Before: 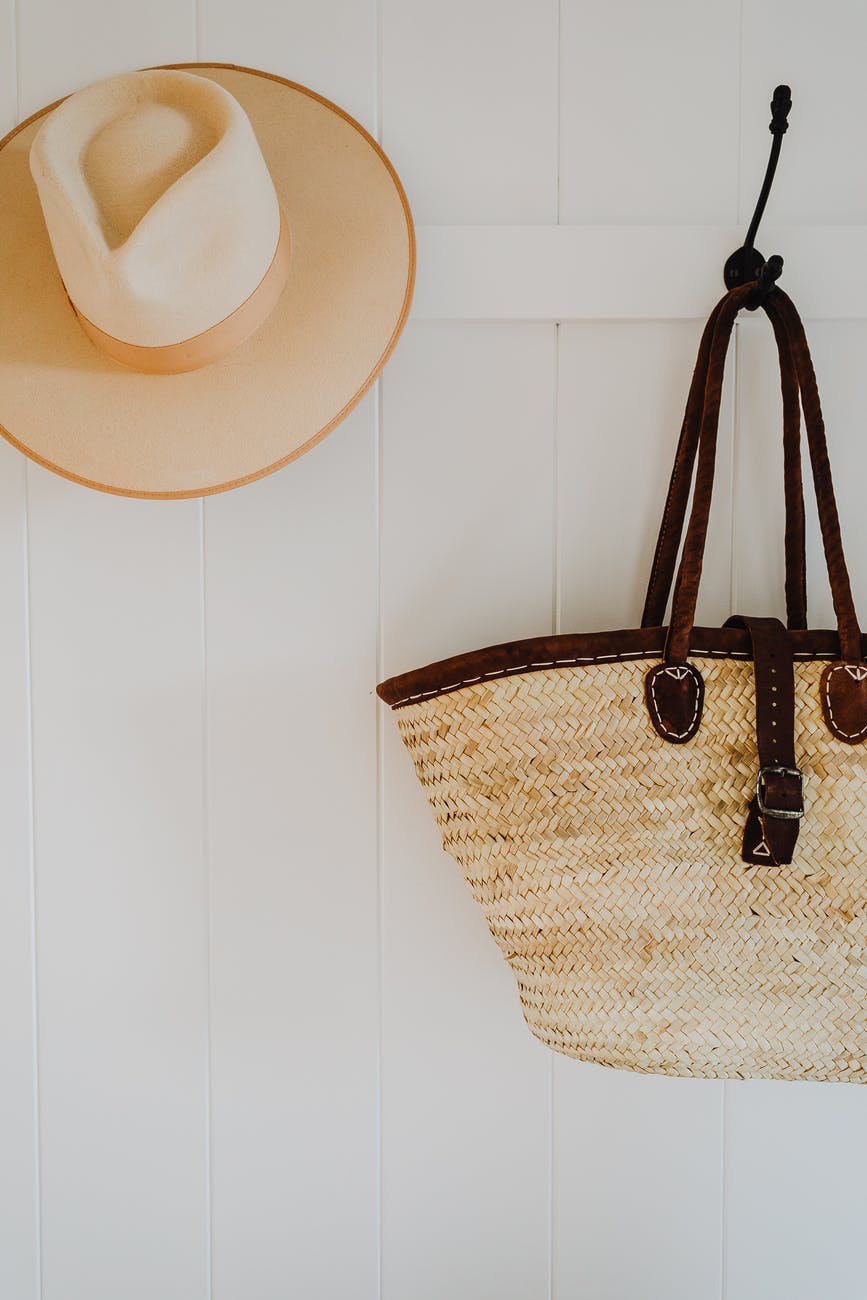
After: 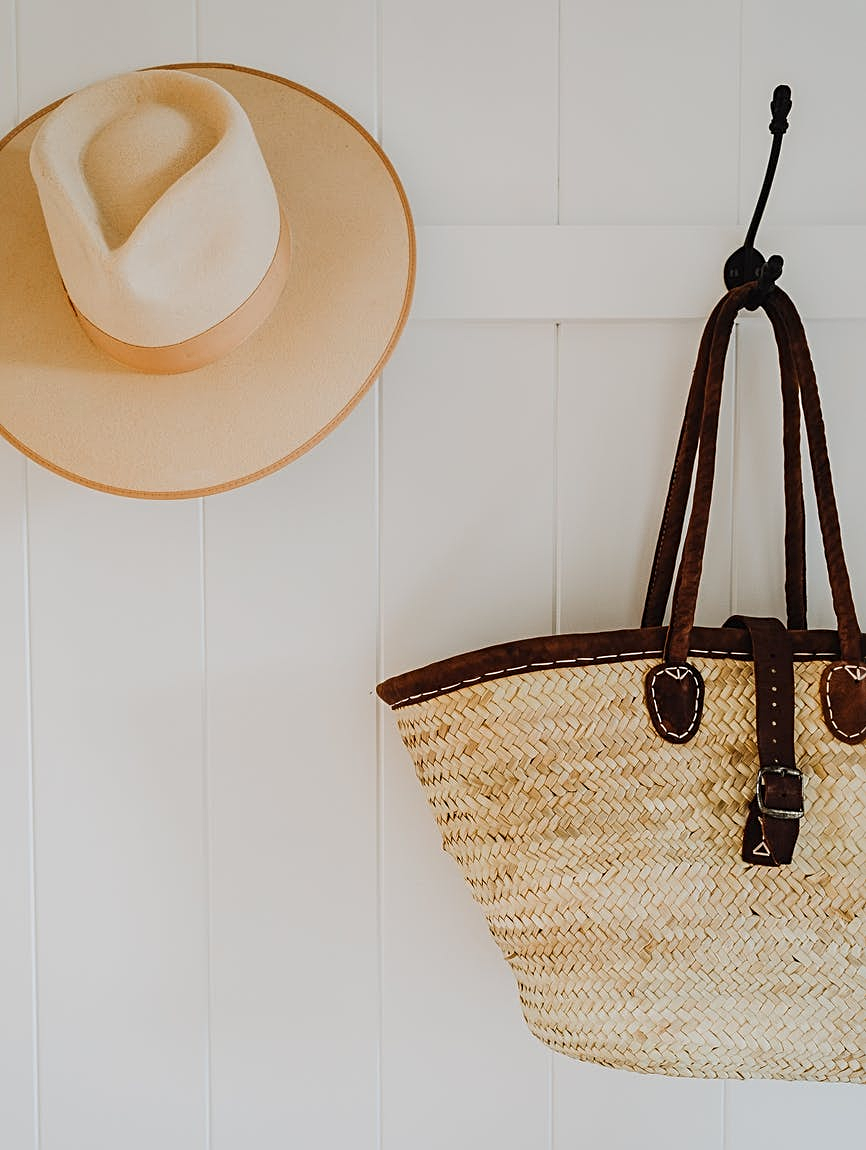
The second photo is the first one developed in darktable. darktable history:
crop and rotate: top 0%, bottom 11.49%
sharpen: radius 2.167, amount 0.381, threshold 0
